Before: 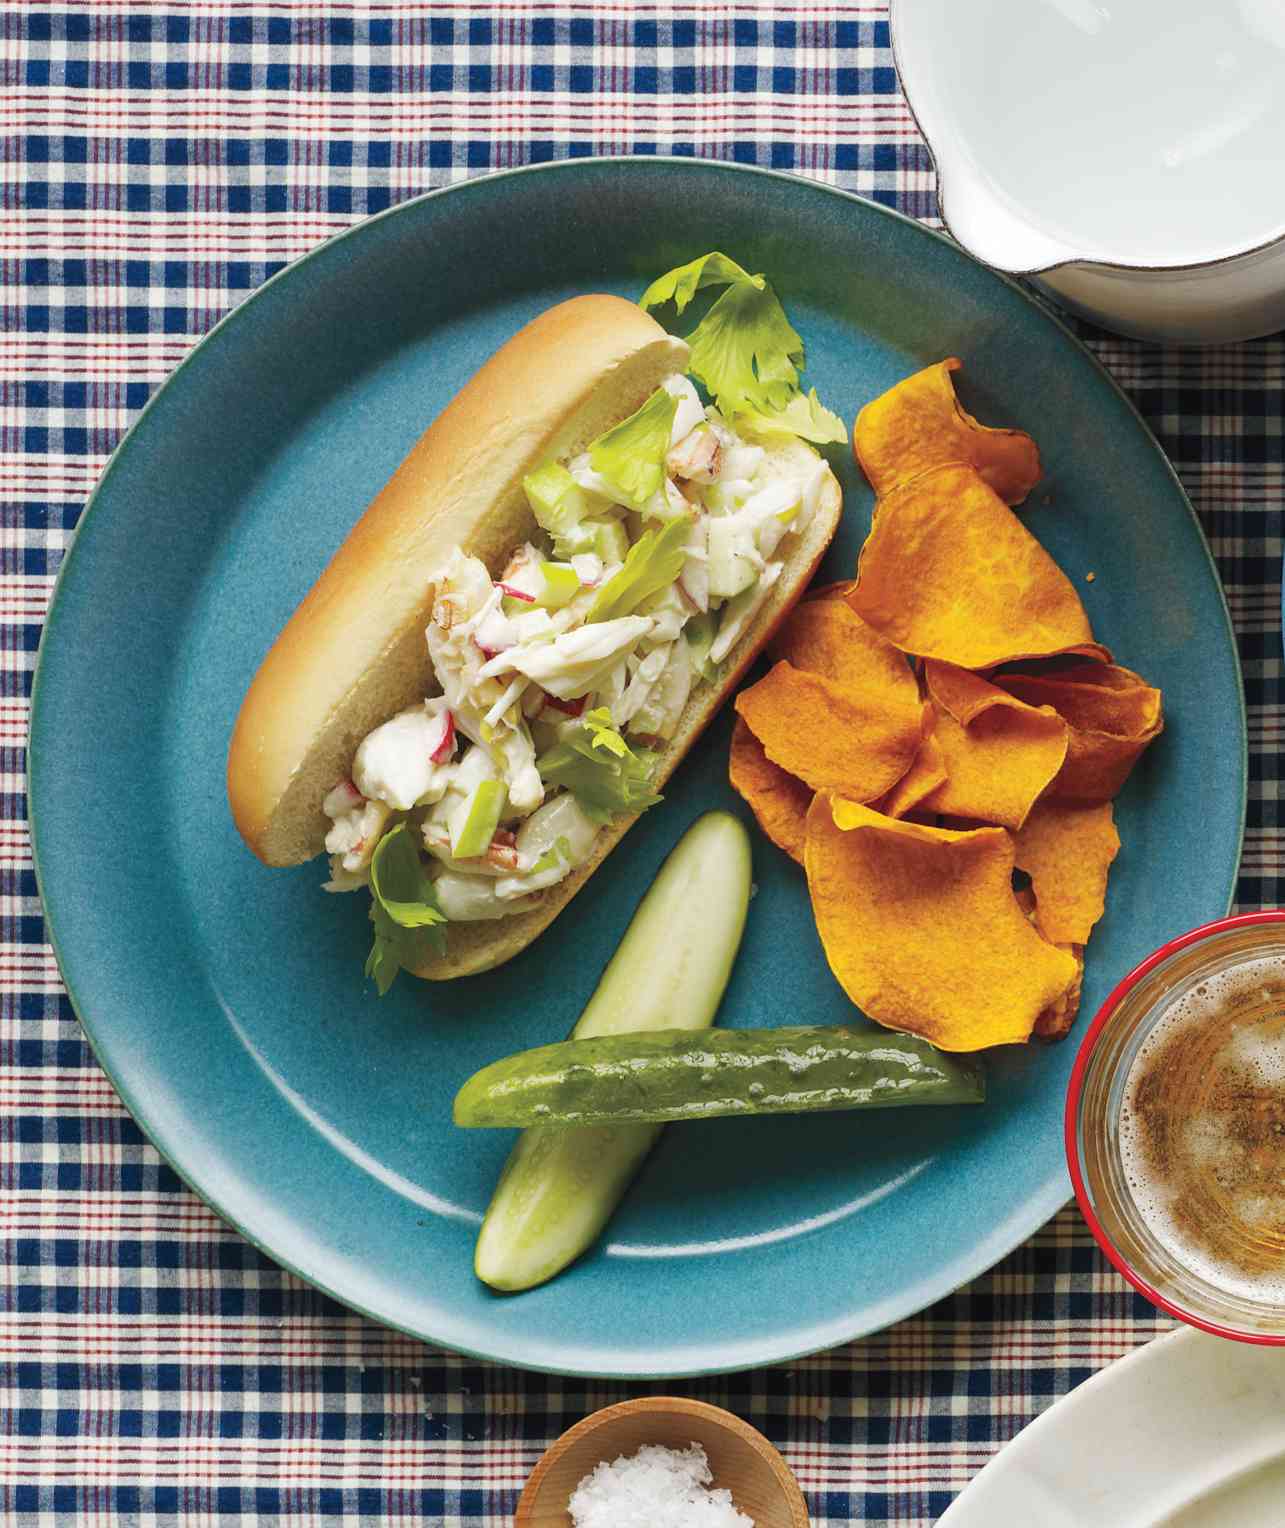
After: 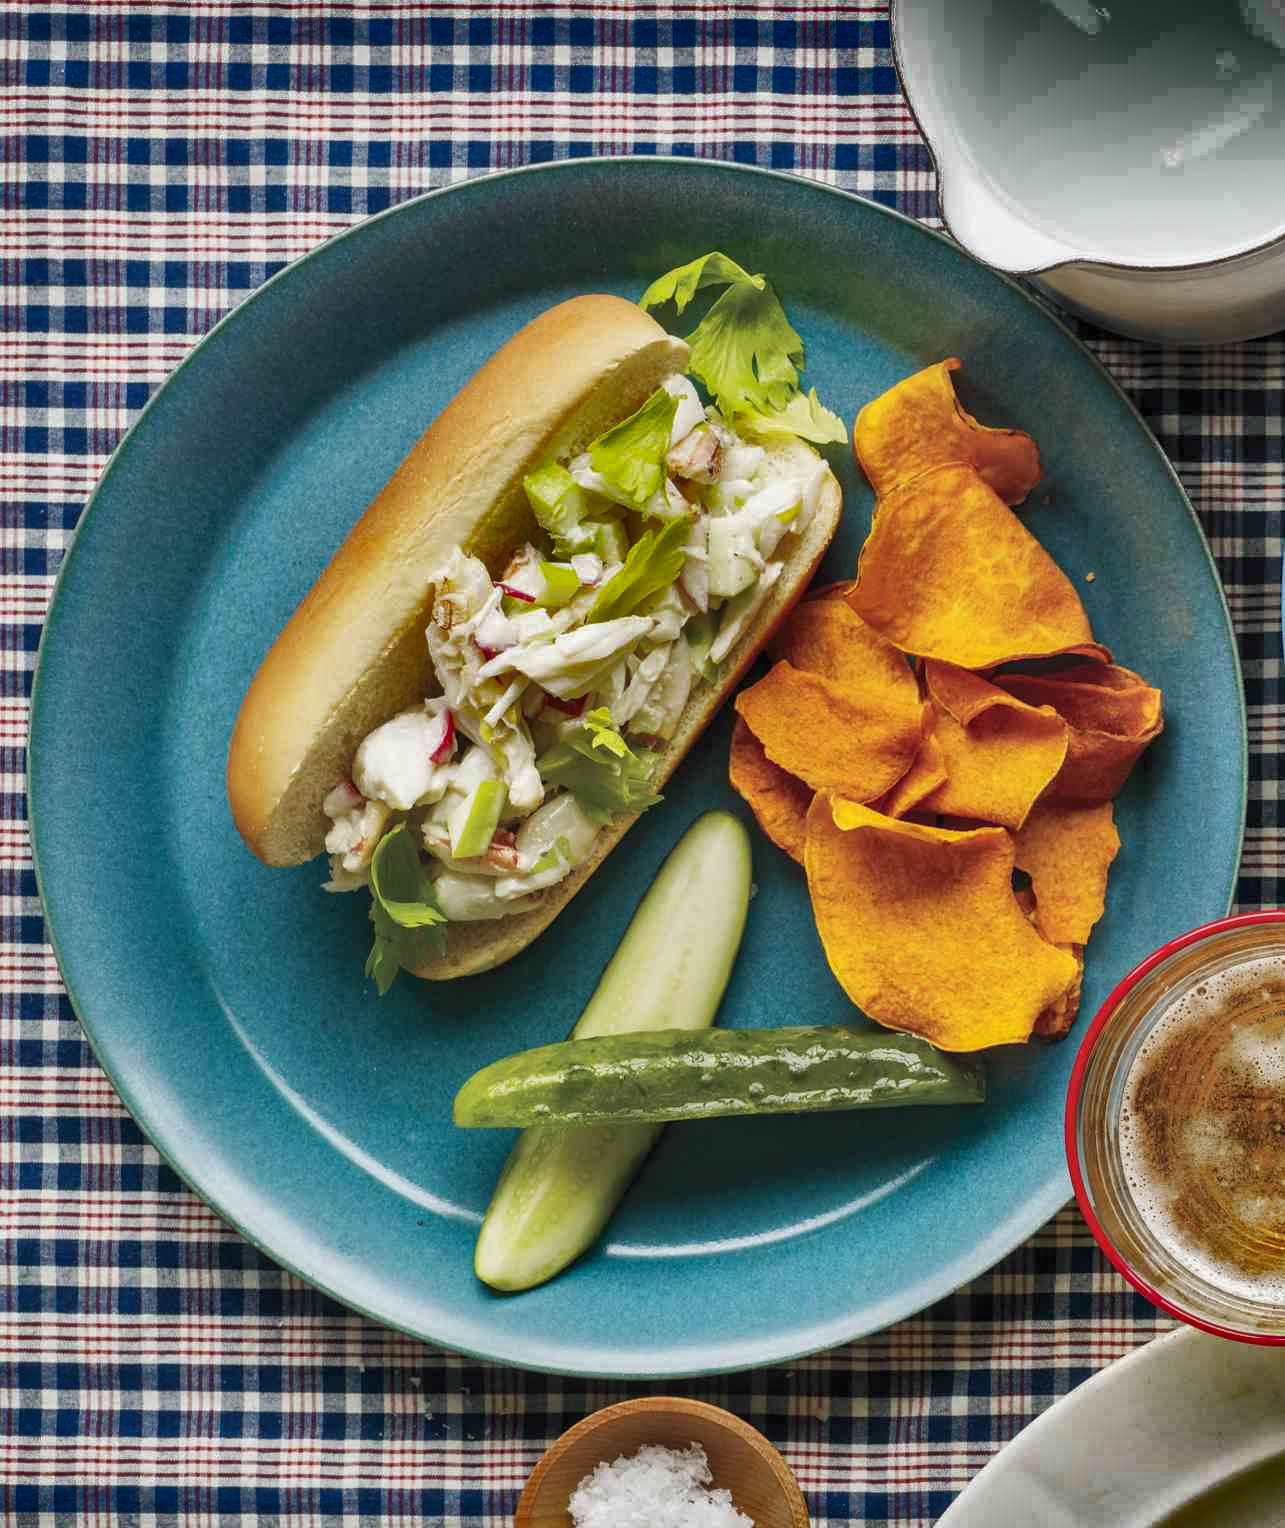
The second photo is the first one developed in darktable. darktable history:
local contrast: on, module defaults
shadows and highlights: radius 123.98, shadows 100, white point adjustment -3, highlights -100, highlights color adjustment 89.84%, soften with gaussian
